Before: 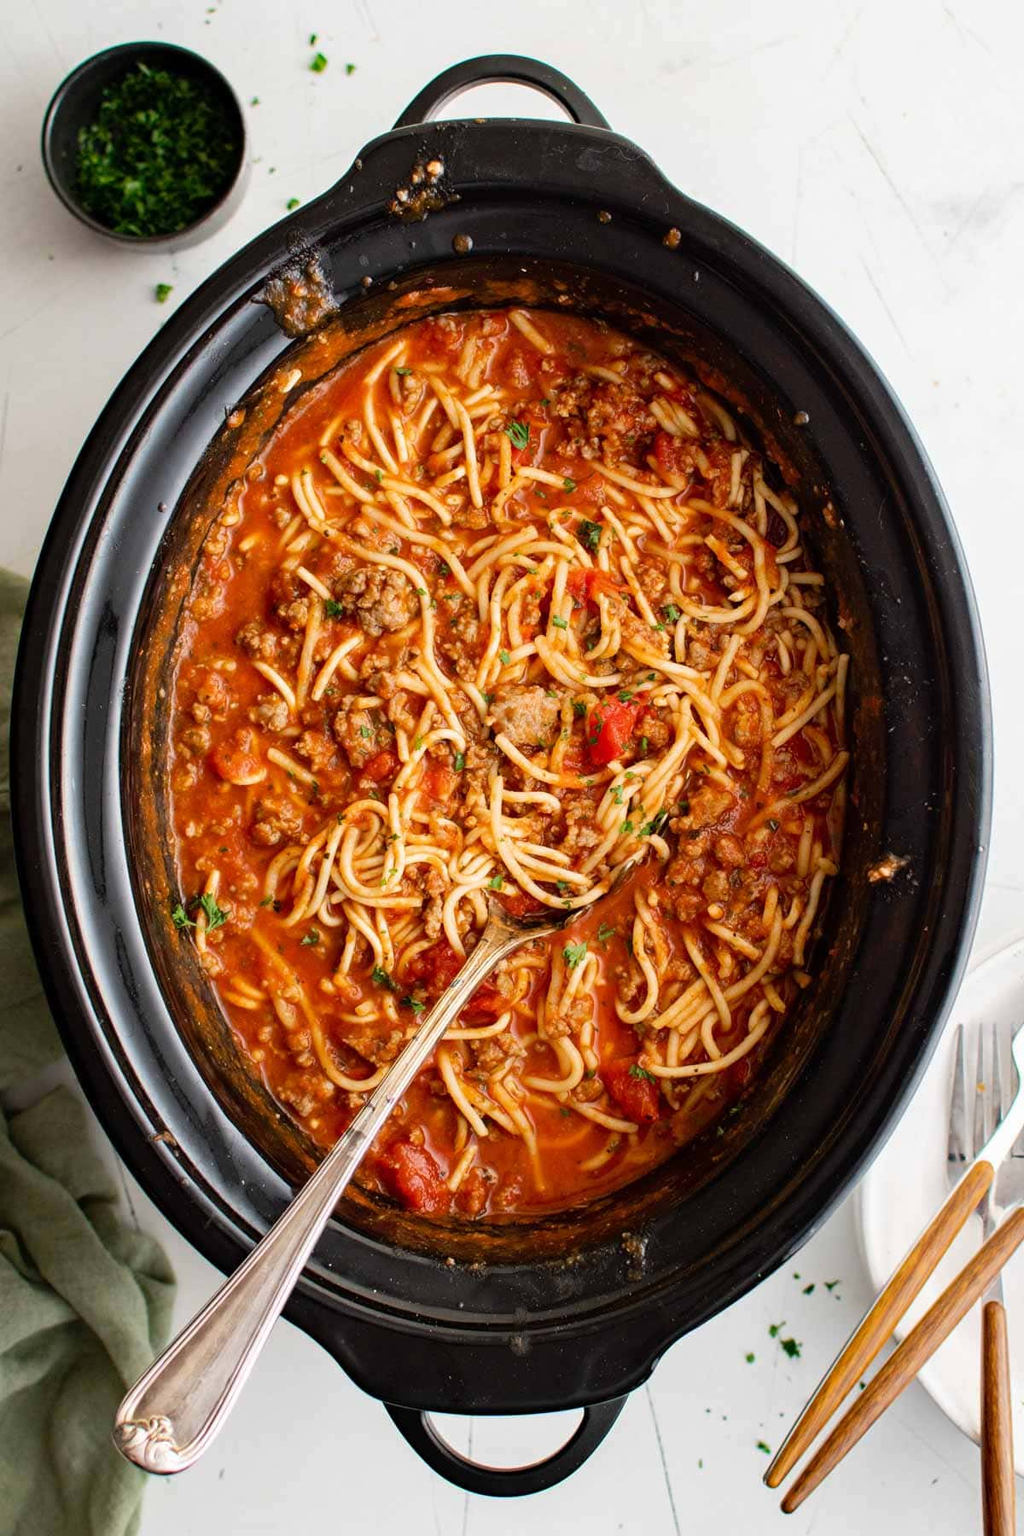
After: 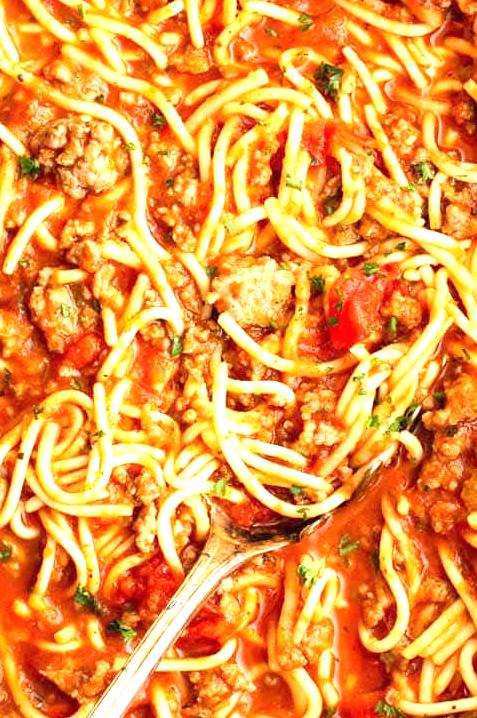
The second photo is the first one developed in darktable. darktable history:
crop: left 30.208%, top 30.411%, right 29.996%, bottom 29.654%
exposure: black level correction 0, exposure 1.199 EV, compensate exposure bias true, compensate highlight preservation false
